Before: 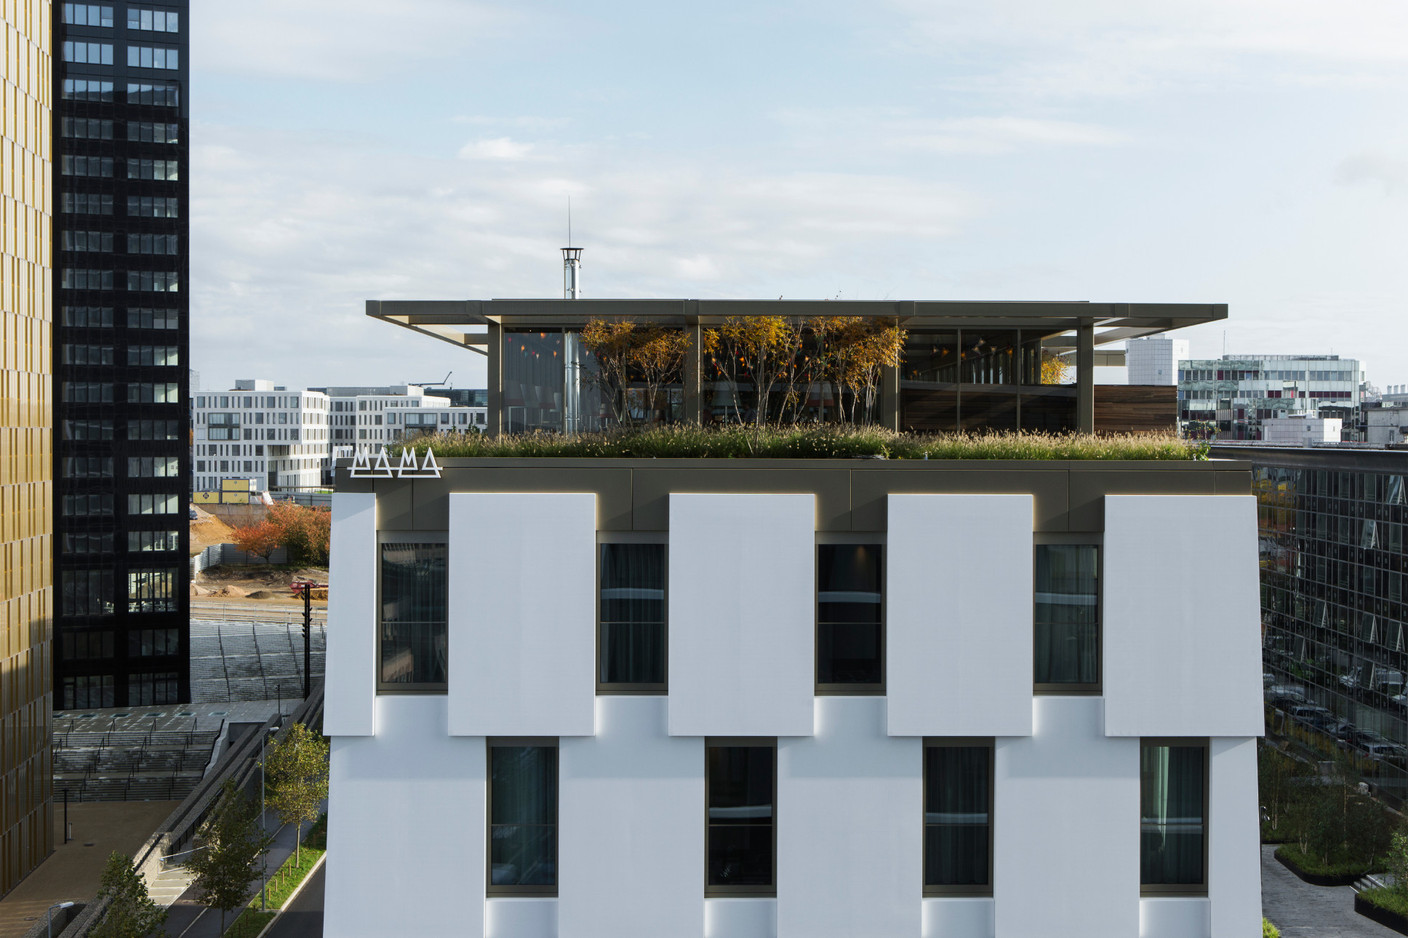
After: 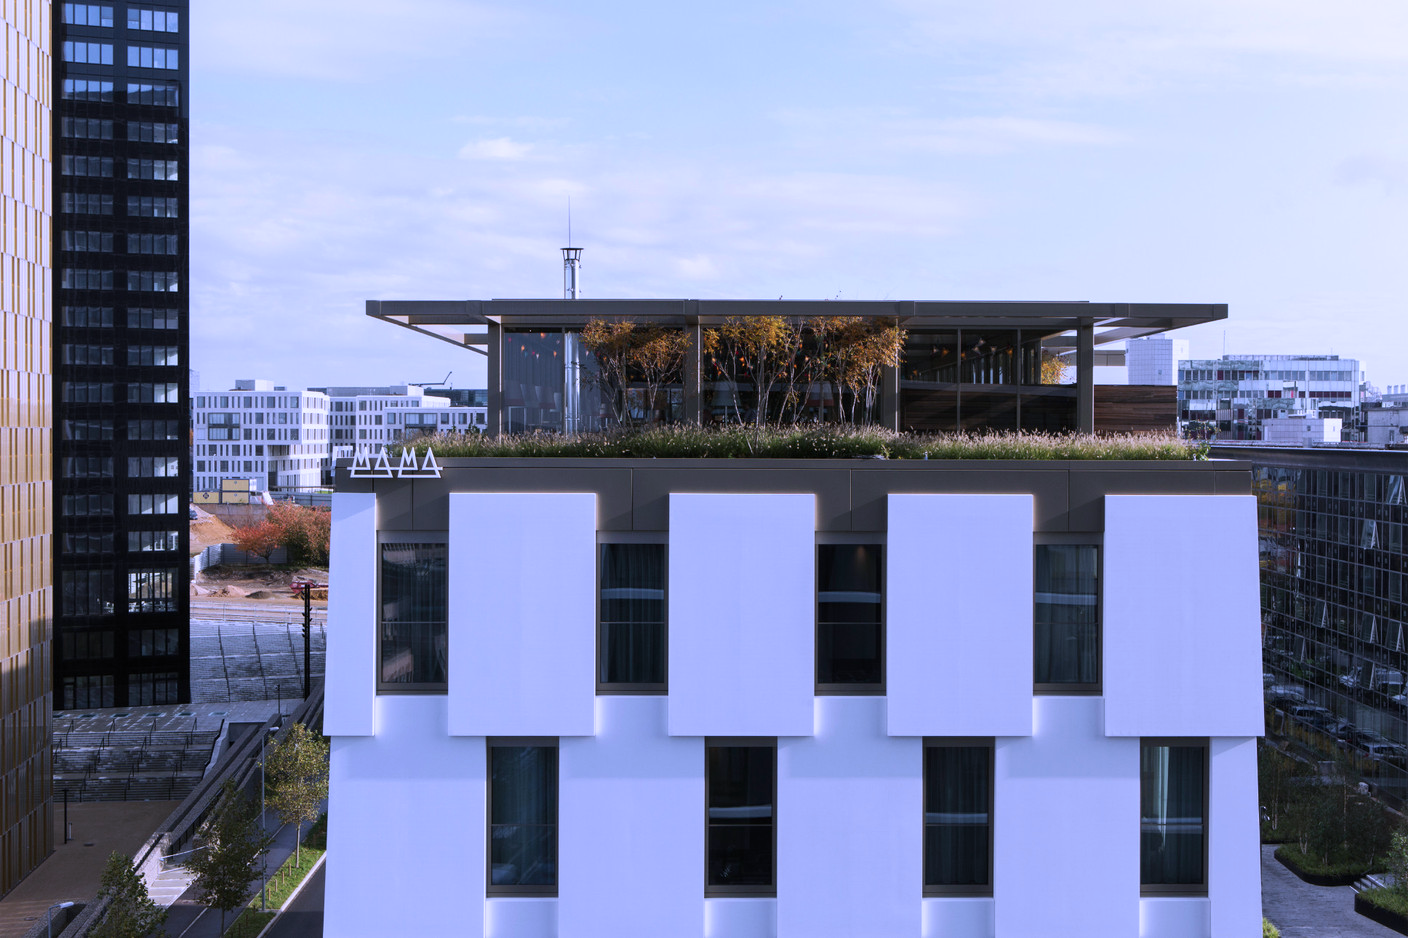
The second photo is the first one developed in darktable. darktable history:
color correction: highlights a* 15.03, highlights b* -25.07
white balance: red 0.926, green 1.003, blue 1.133
